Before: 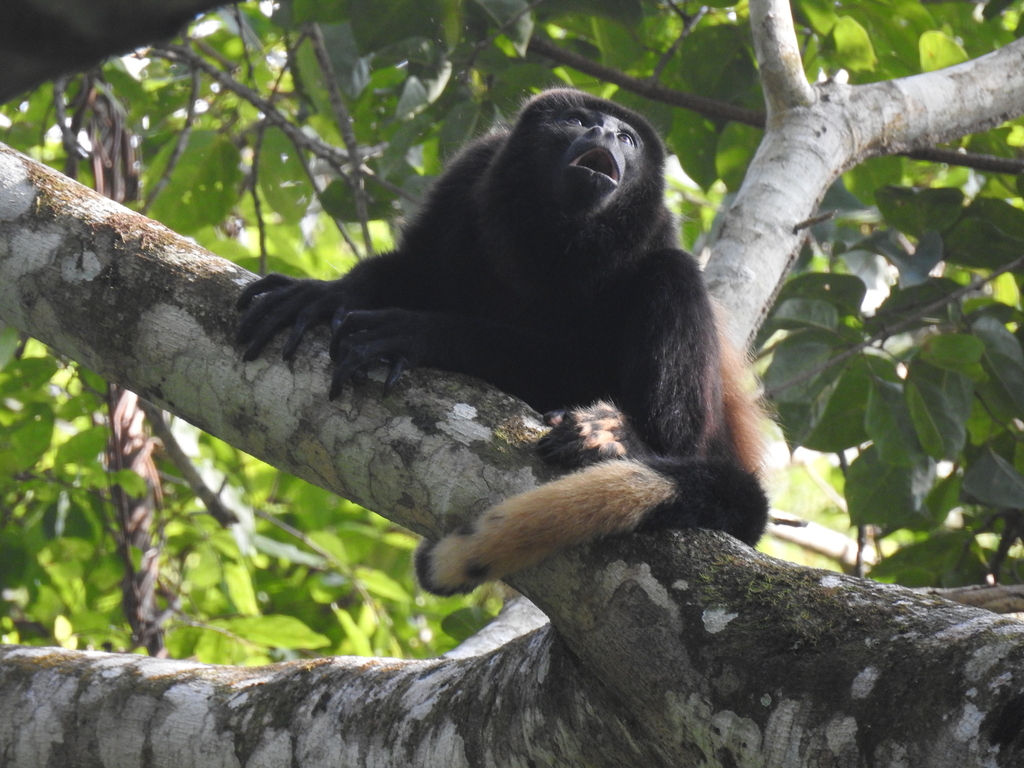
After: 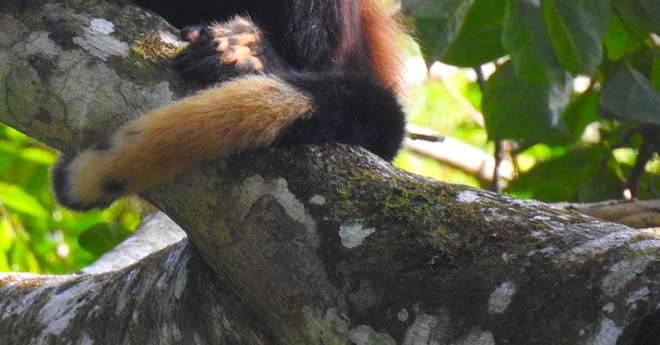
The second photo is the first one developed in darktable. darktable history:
crop and rotate: left 35.511%, top 50.188%, bottom 4.831%
color correction: highlights b* 0.033, saturation 1.85
contrast brightness saturation: contrast 0.014, saturation -0.058
